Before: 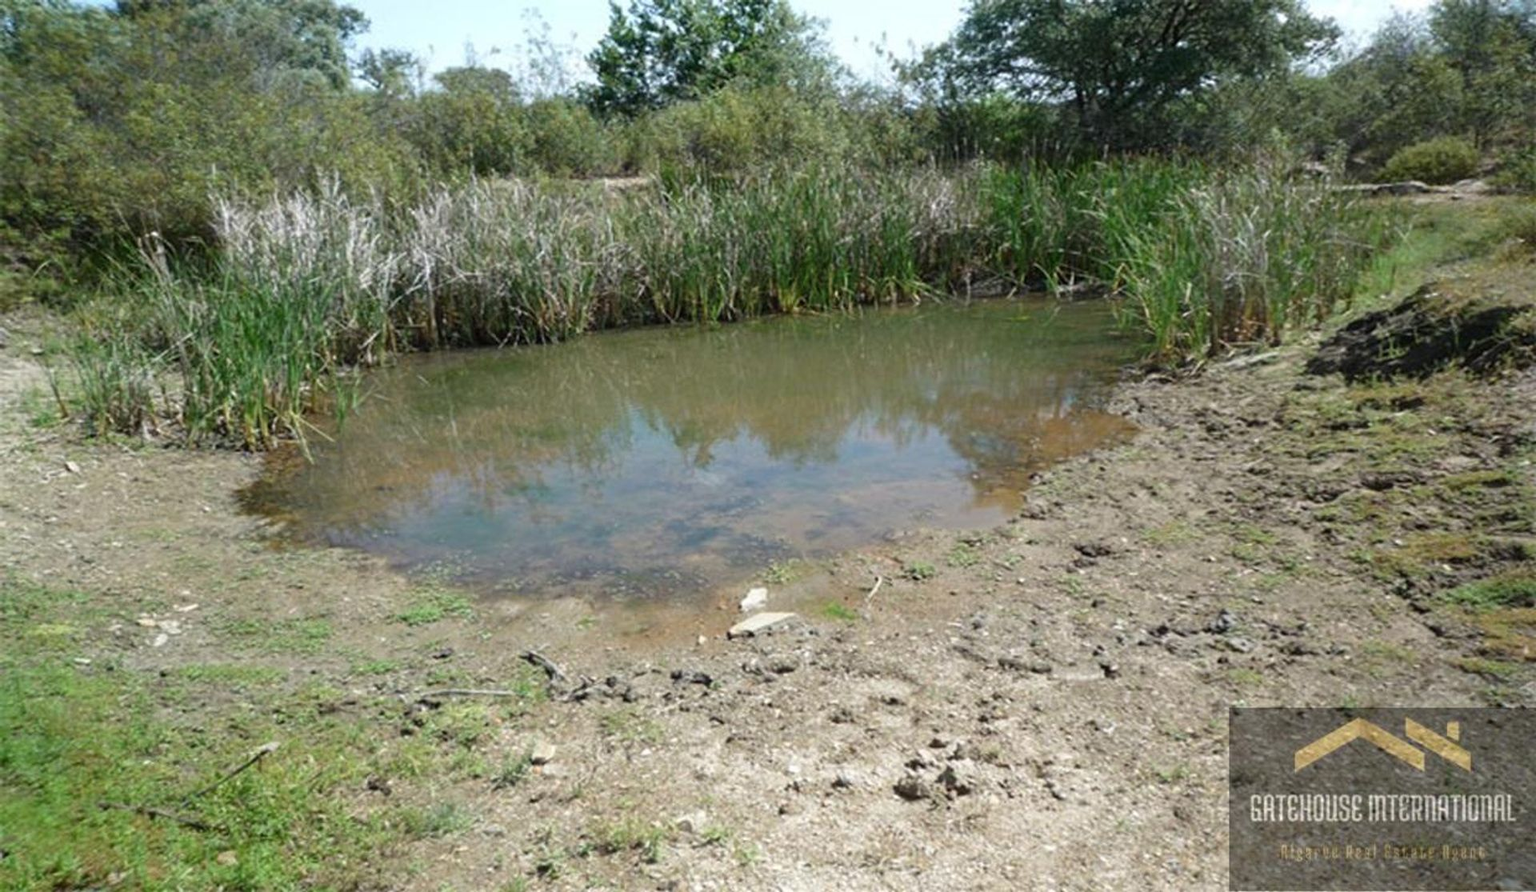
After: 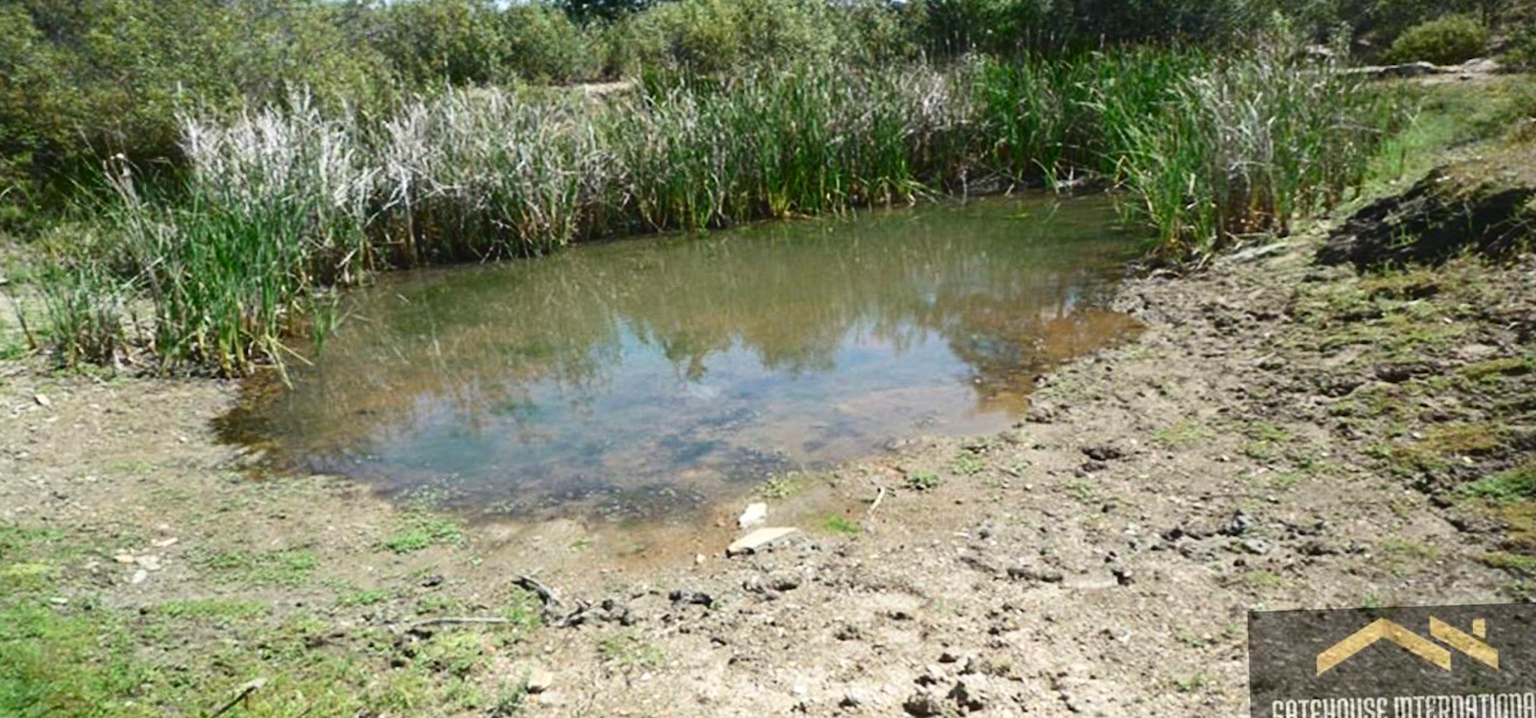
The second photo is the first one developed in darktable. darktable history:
crop and rotate: left 2.991%, top 13.302%, right 1.981%, bottom 12.636%
lowpass: radius 0.1, contrast 0.85, saturation 1.1, unbound 0
rotate and perspective: rotation -1.77°, lens shift (horizontal) 0.004, automatic cropping off
levels: levels [0, 0.476, 0.951]
contrast brightness saturation: contrast 0.28
